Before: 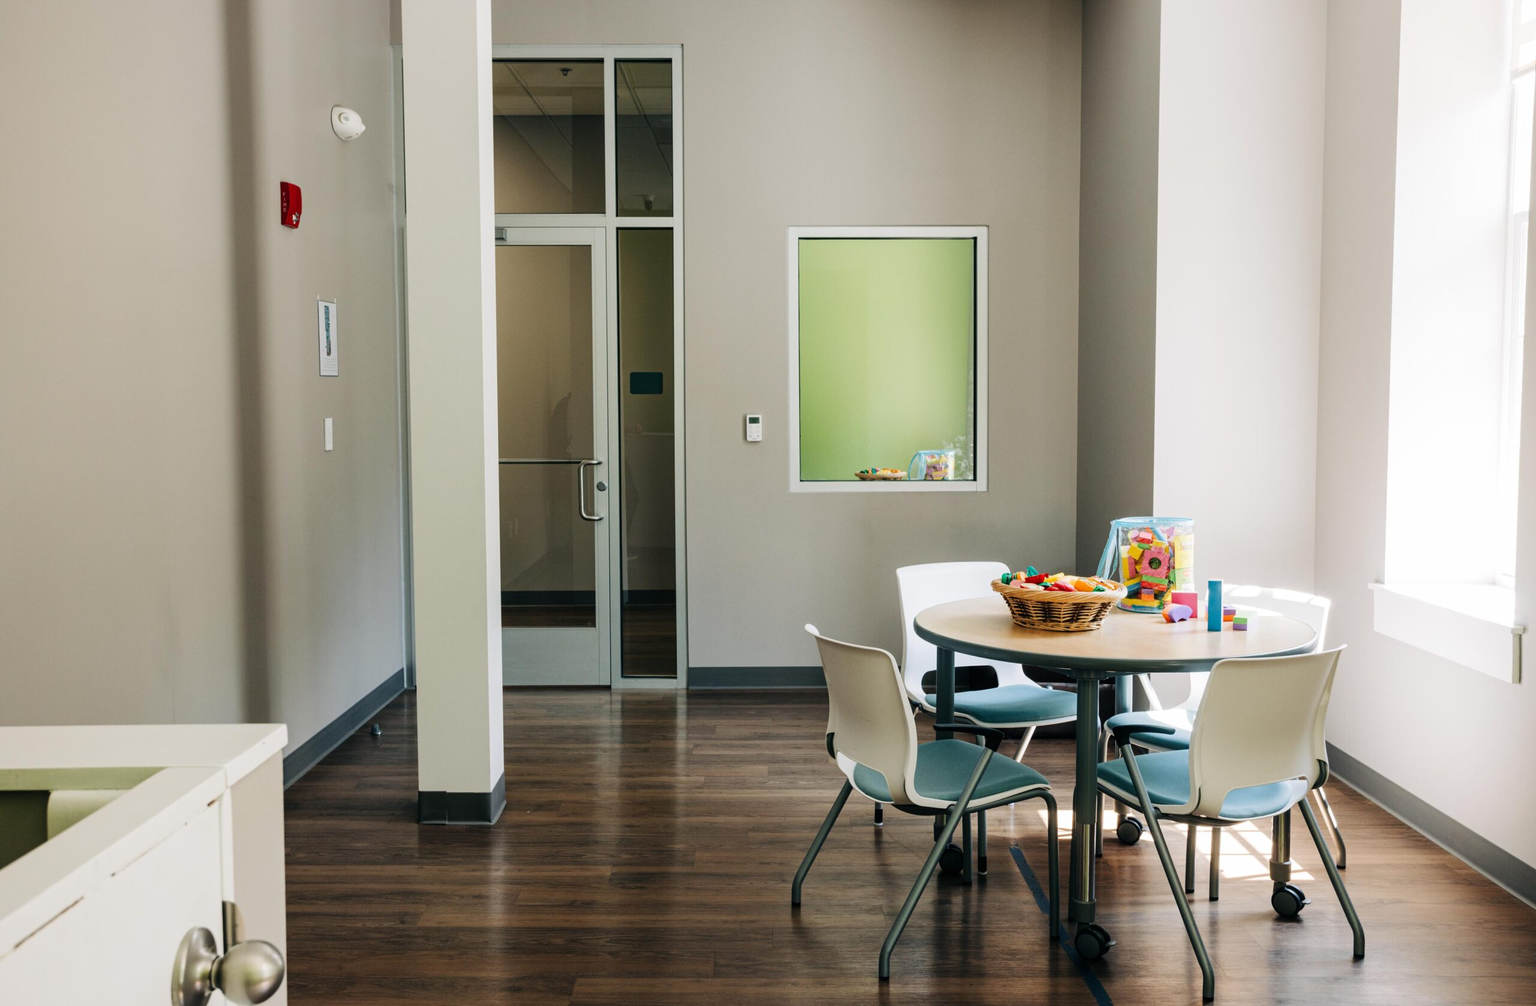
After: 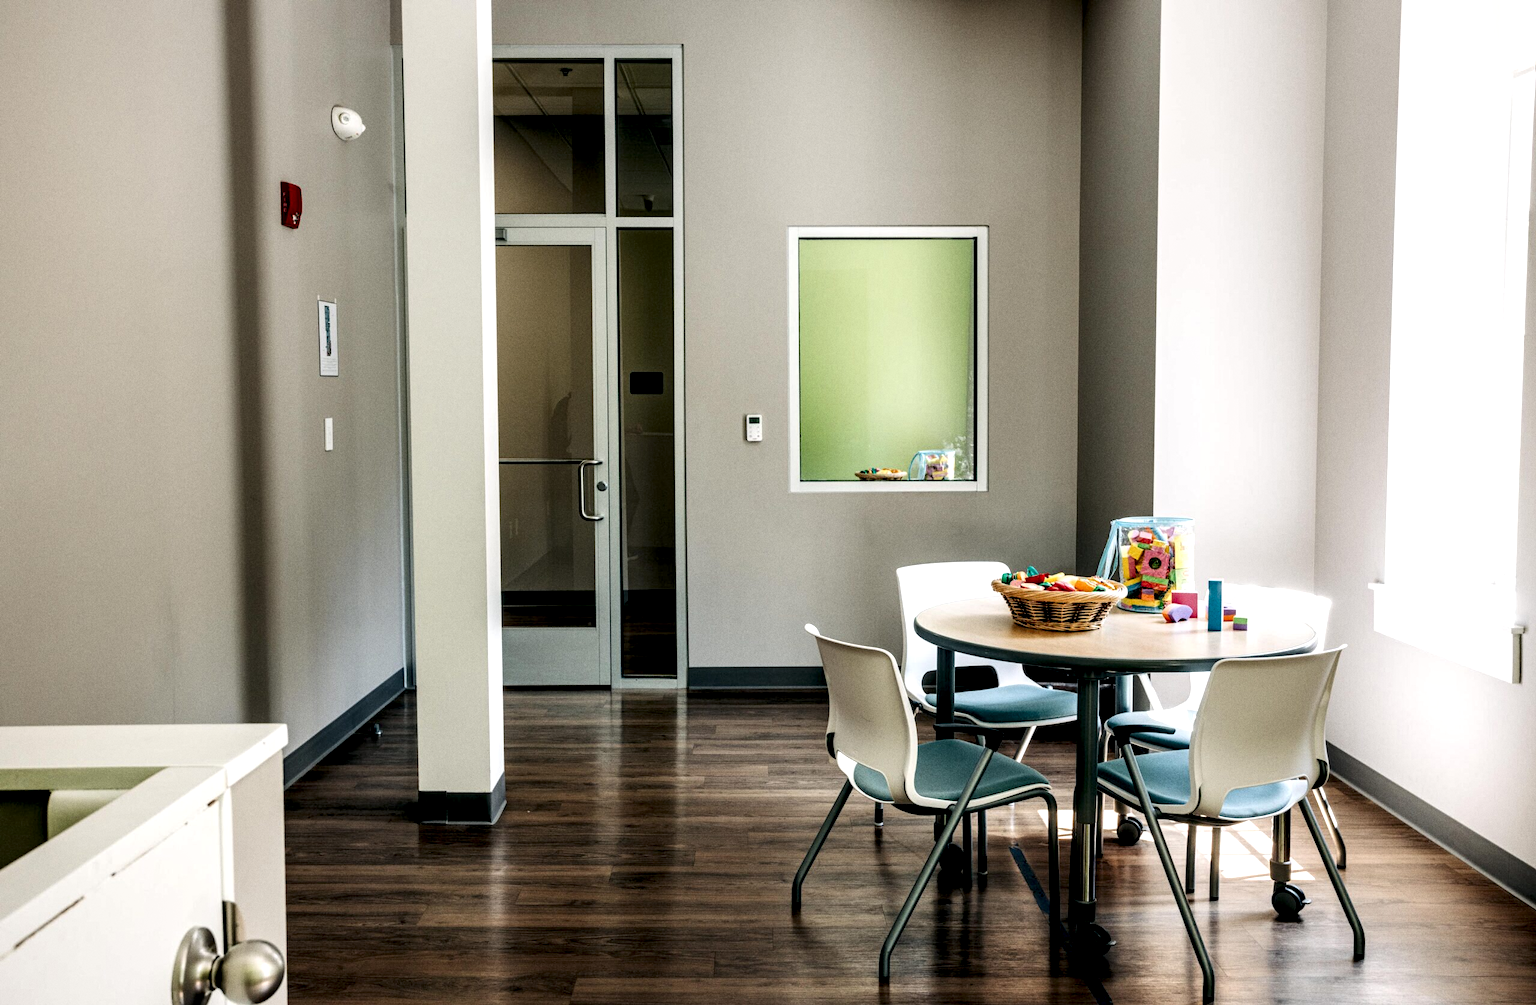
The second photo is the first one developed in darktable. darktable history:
grain: coarseness 0.09 ISO
local contrast: highlights 80%, shadows 57%, detail 175%, midtone range 0.602
shadows and highlights: shadows 4.1, highlights -17.6, soften with gaussian
